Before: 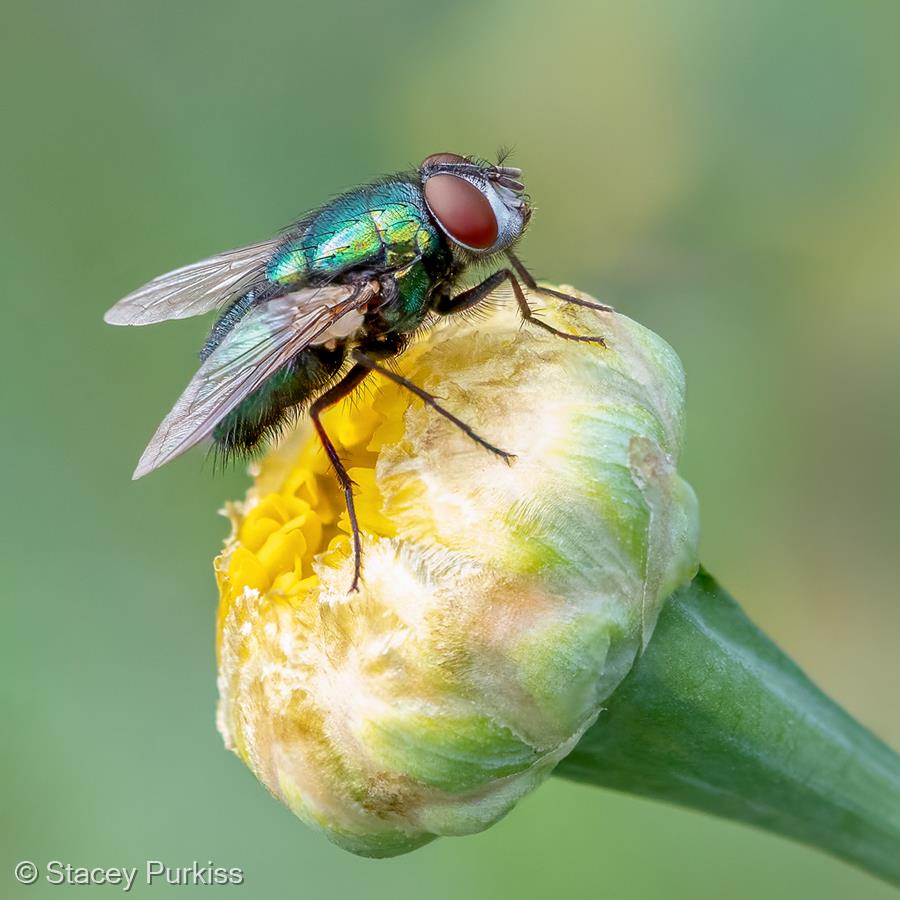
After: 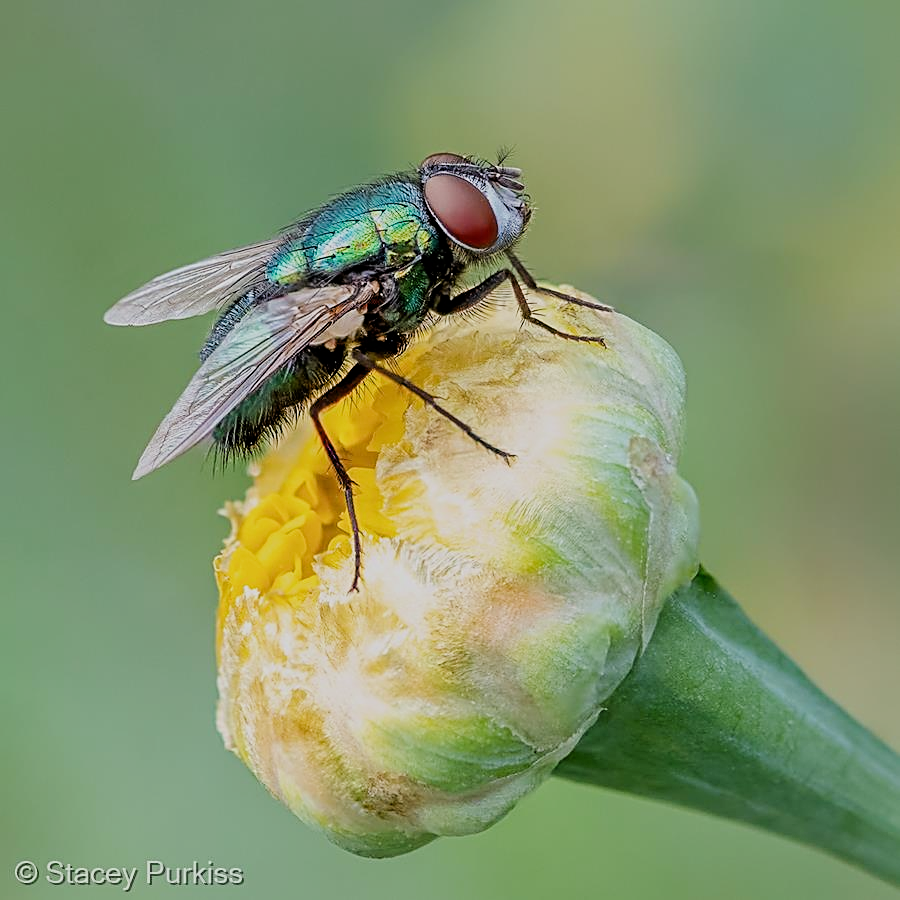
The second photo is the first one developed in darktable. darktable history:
sharpen: radius 2.531, amount 0.628
filmic rgb: black relative exposure -7.65 EV, white relative exposure 4.56 EV, hardness 3.61
